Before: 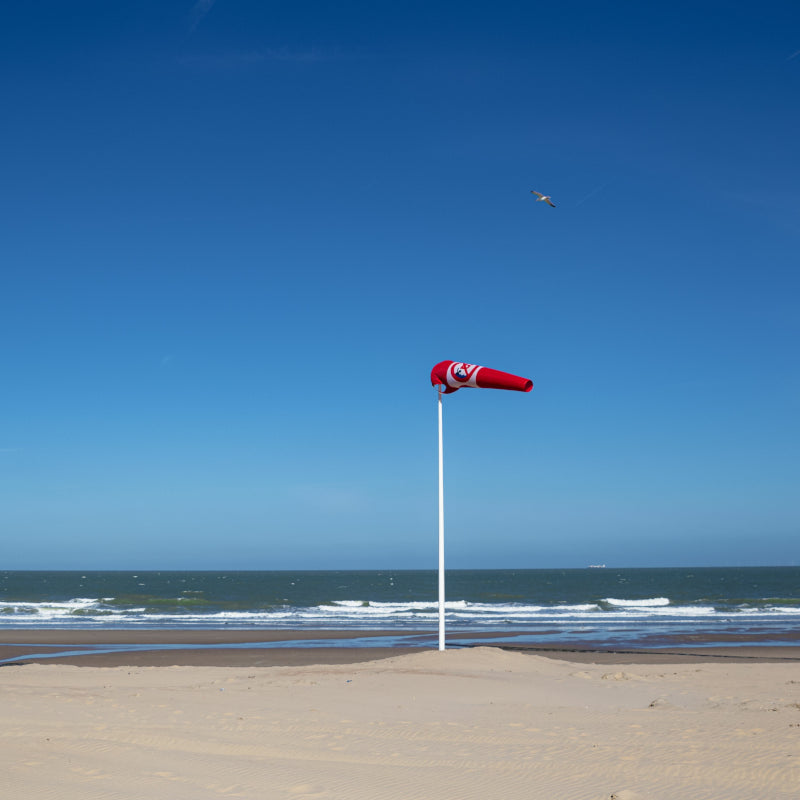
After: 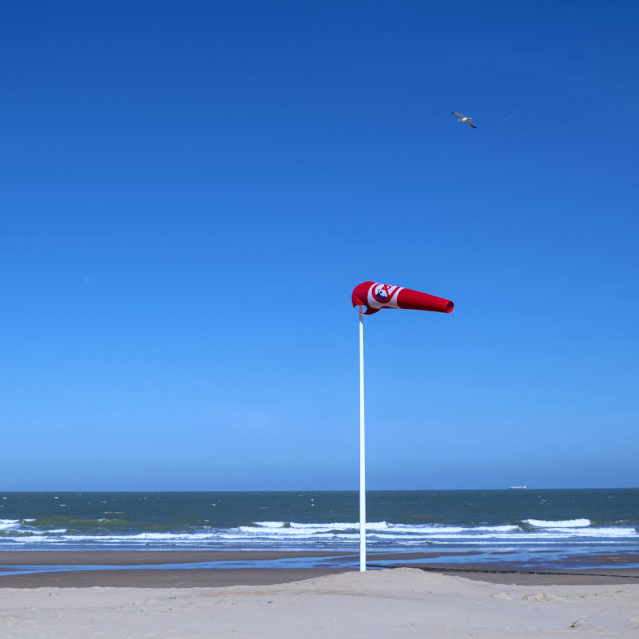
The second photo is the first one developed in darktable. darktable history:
white balance: red 0.948, green 1.02, blue 1.176
crop and rotate: left 10.071%, top 10.071%, right 10.02%, bottom 10.02%
